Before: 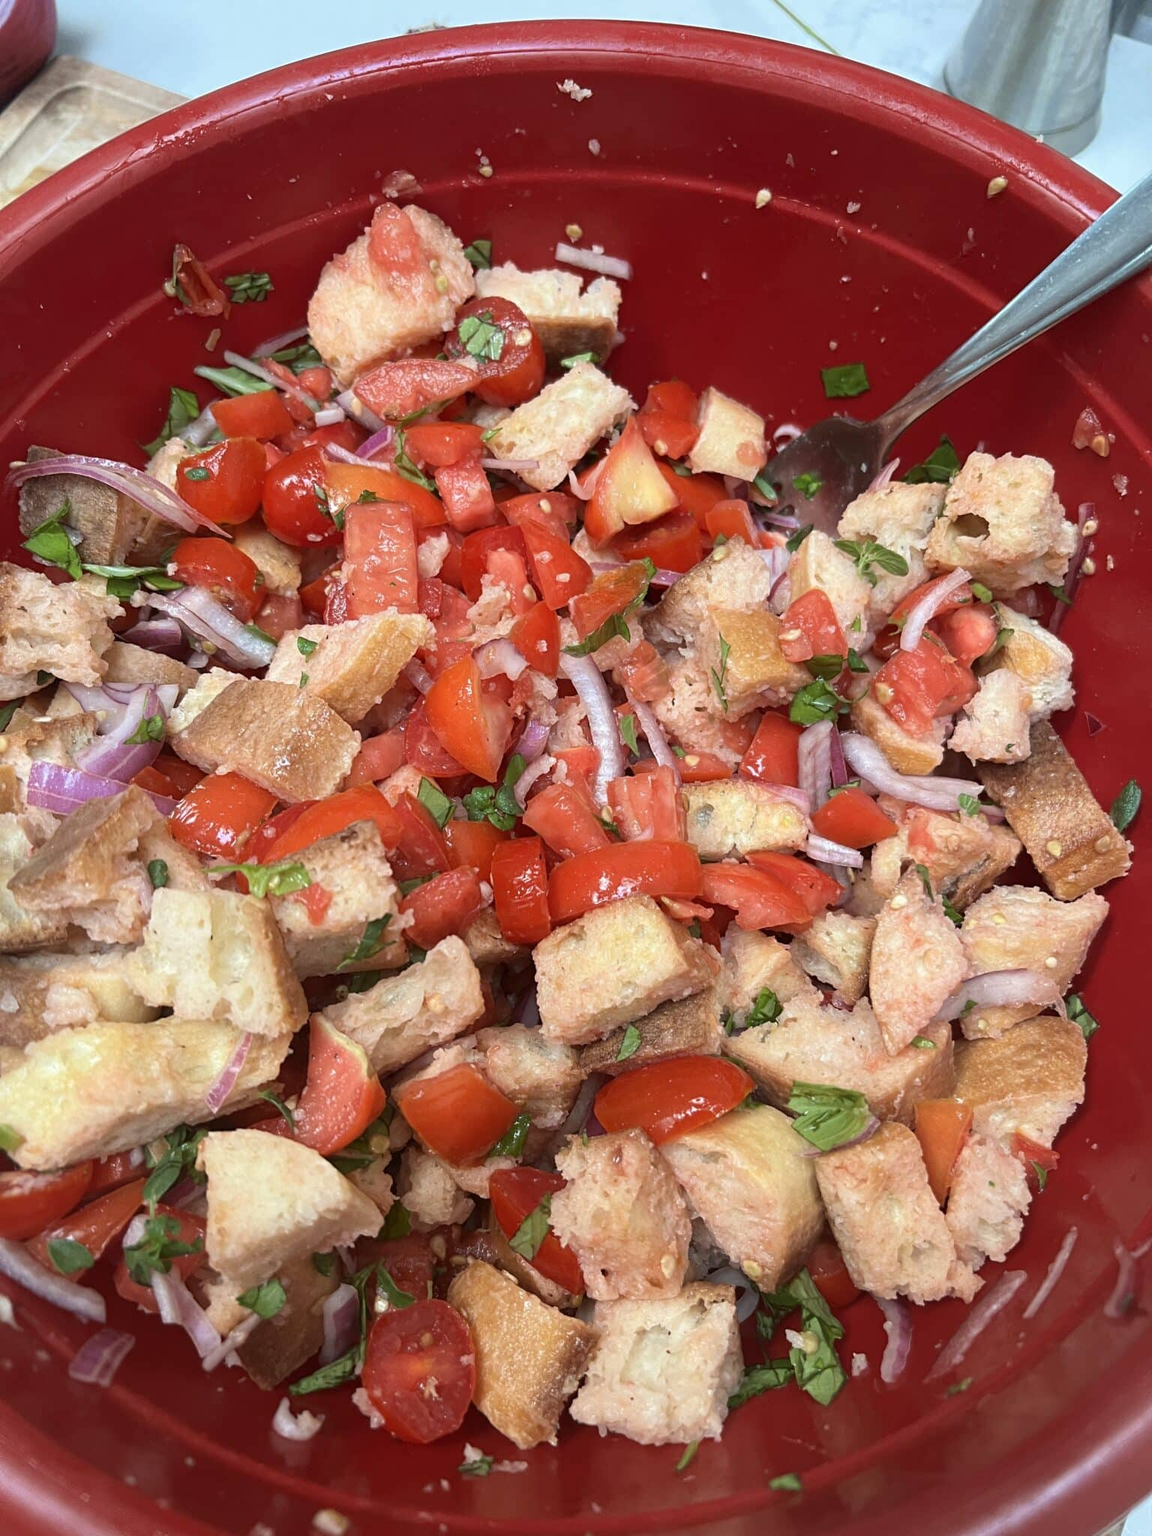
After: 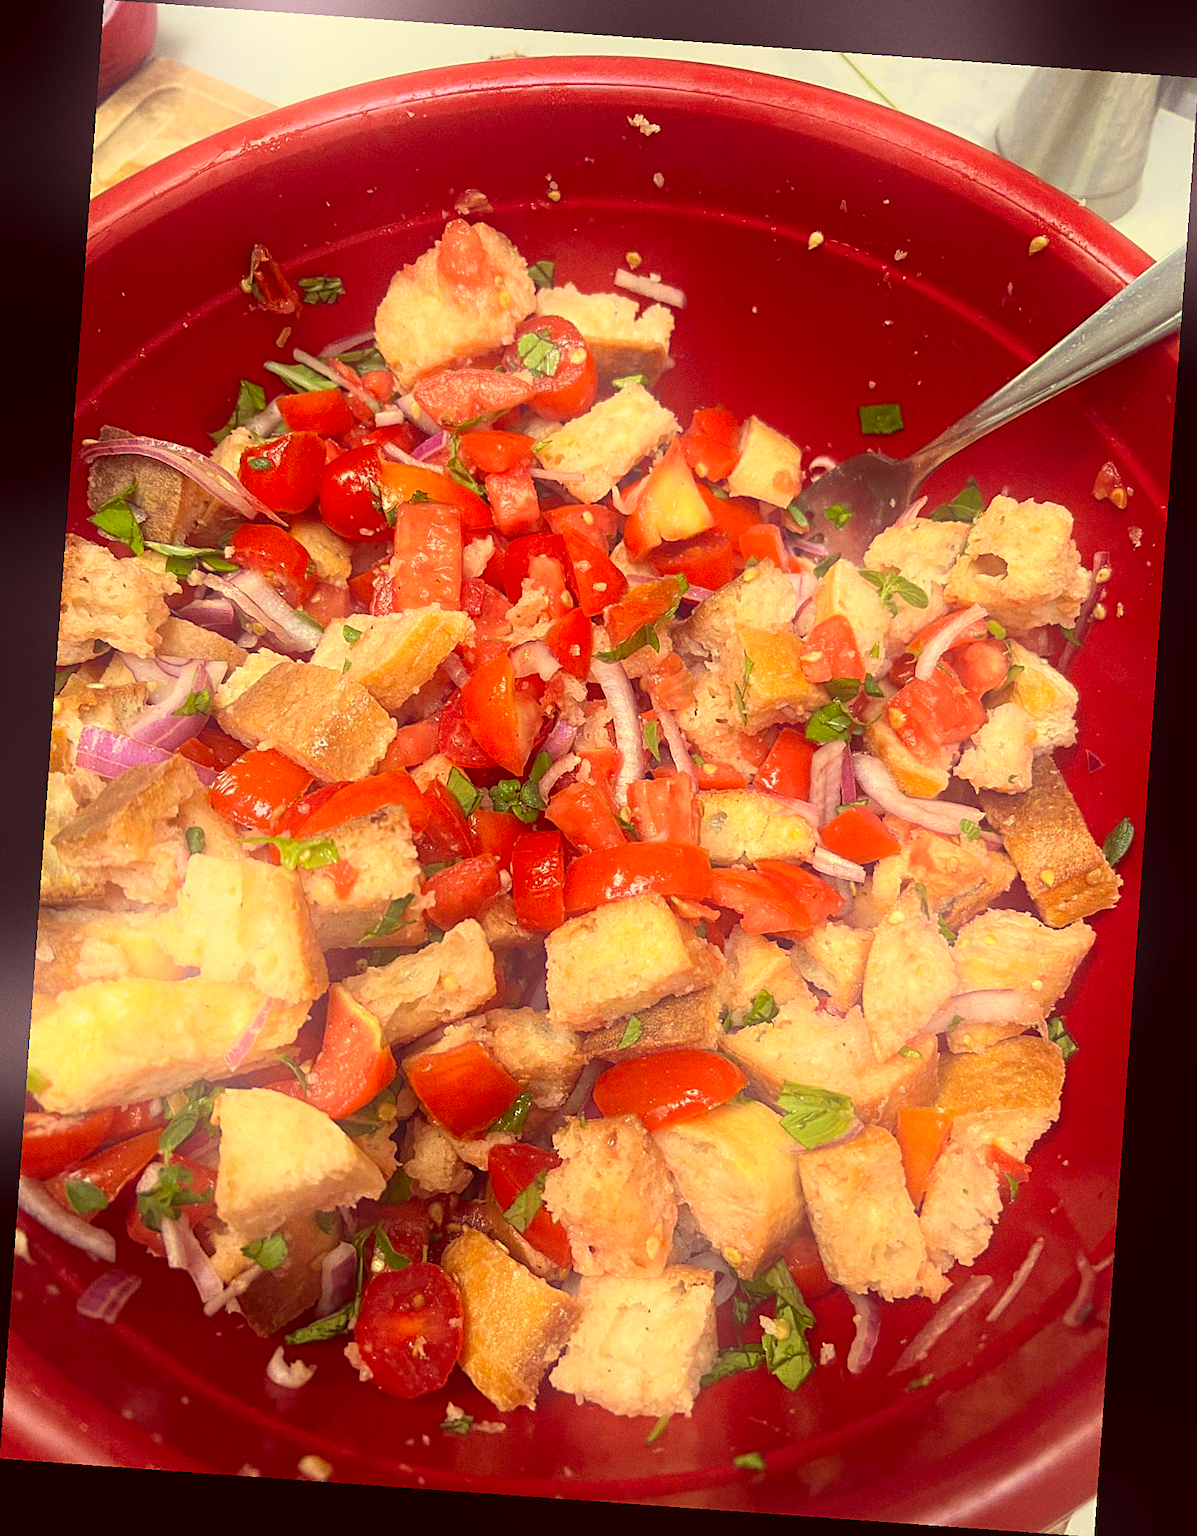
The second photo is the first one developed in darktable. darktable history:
bloom: on, module defaults
grain: coarseness 0.09 ISO
rotate and perspective: rotation 4.1°, automatic cropping off
color correction: highlights a* 10.12, highlights b* 39.04, shadows a* 14.62, shadows b* 3.37
sharpen: on, module defaults
